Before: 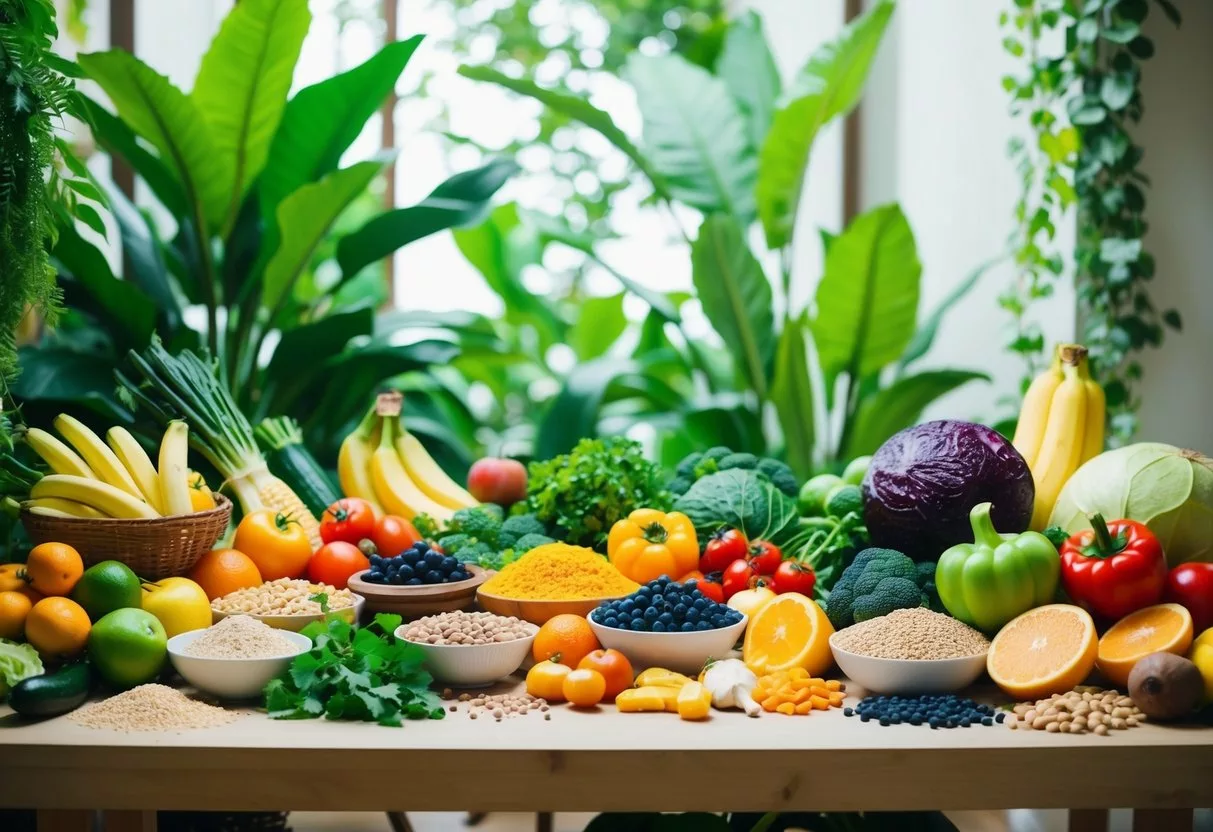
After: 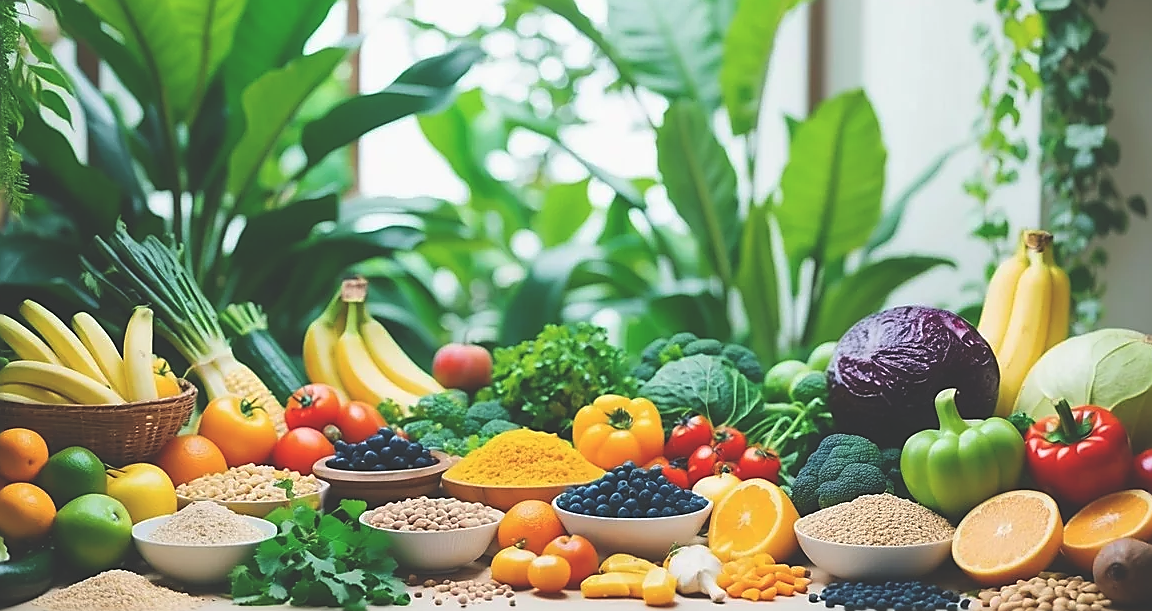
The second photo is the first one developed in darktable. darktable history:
sharpen: radius 1.379, amount 1.234, threshold 0.63
crop and rotate: left 2.953%, top 13.769%, right 2.074%, bottom 12.714%
exposure: black level correction -0.031, compensate exposure bias true, compensate highlight preservation false
